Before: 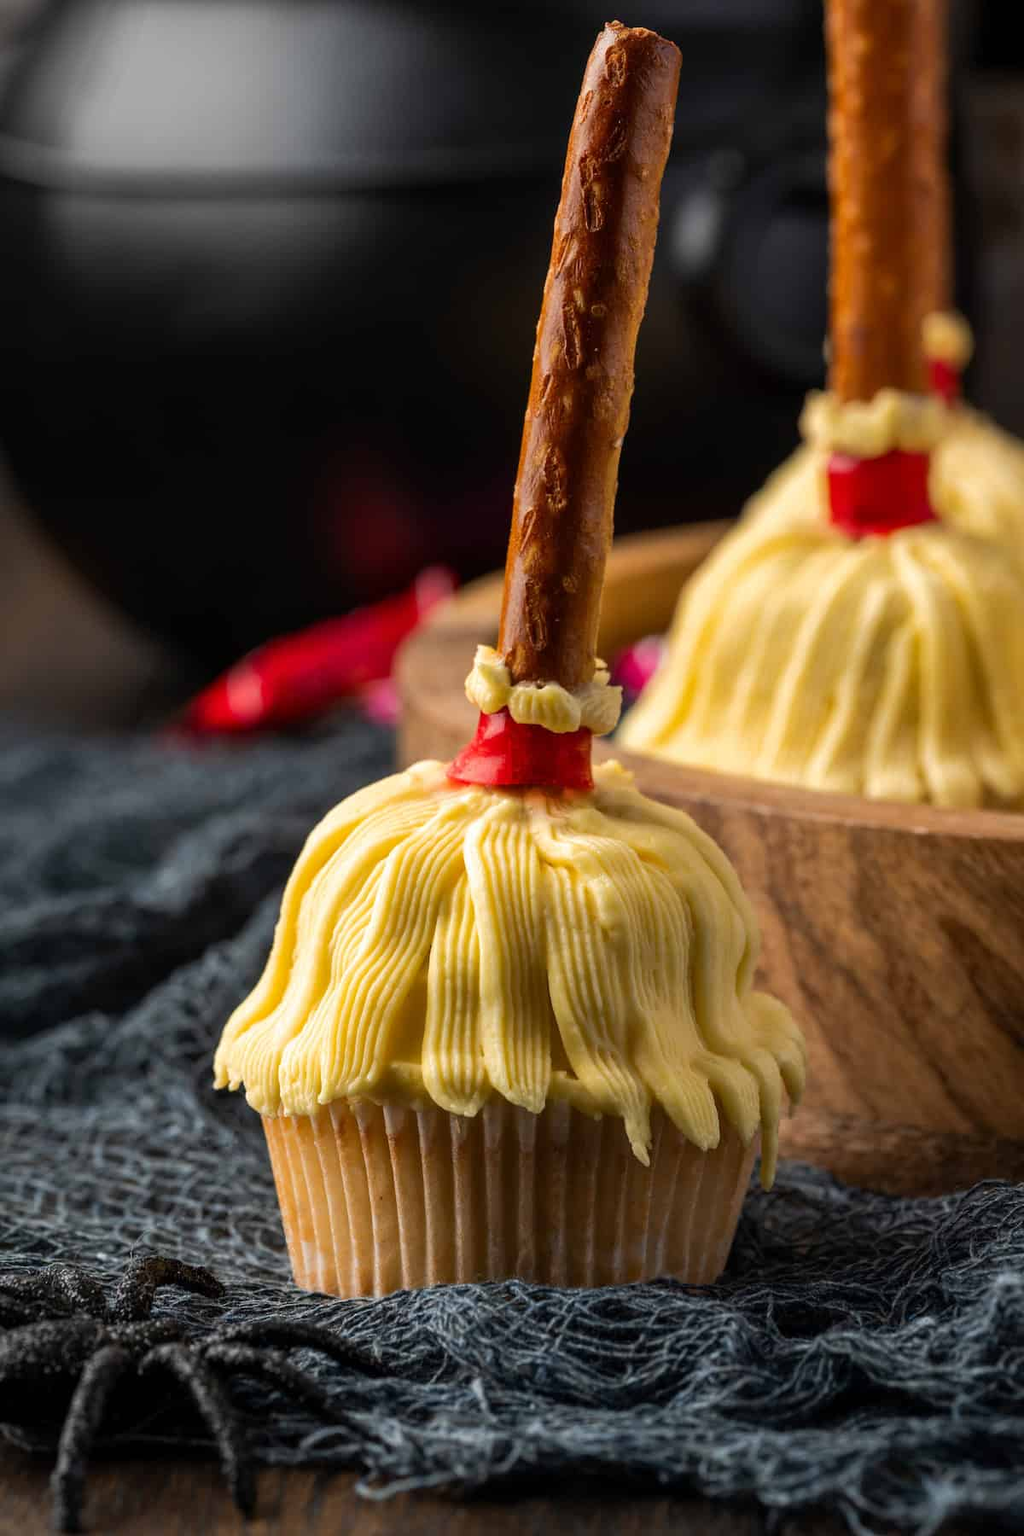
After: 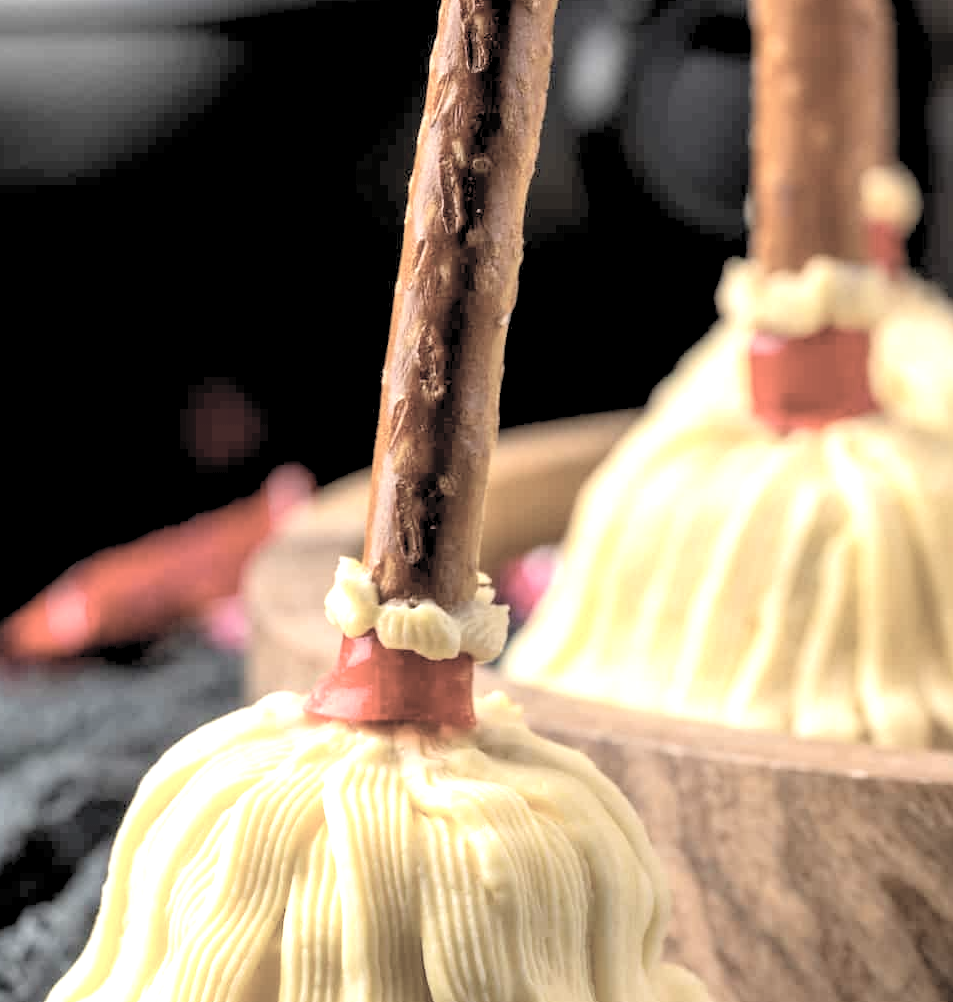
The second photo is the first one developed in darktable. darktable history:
contrast brightness saturation: brightness 0.18, saturation -0.5
rgb levels: levels [[0.01, 0.419, 0.839], [0, 0.5, 1], [0, 0.5, 1]]
color balance rgb: on, module defaults
exposure: black level correction 0, exposure 0.7 EV, compensate exposure bias true, compensate highlight preservation false
crop: left 18.38%, top 11.092%, right 2.134%, bottom 33.217%
